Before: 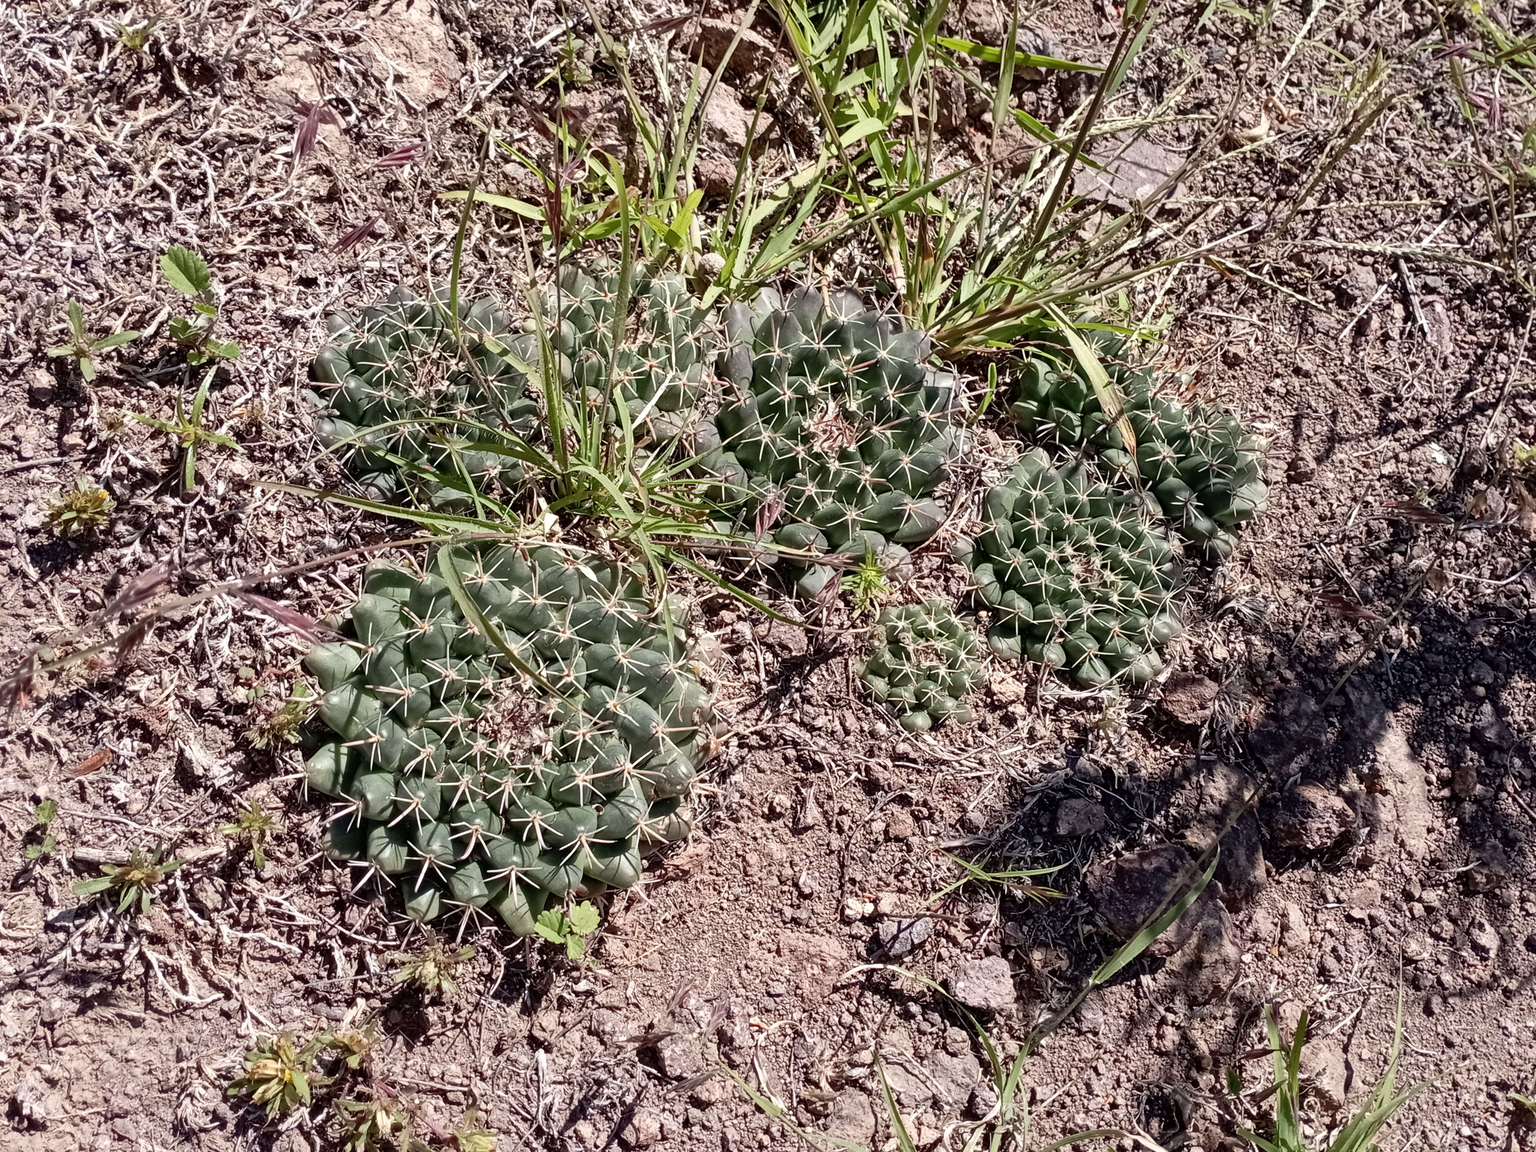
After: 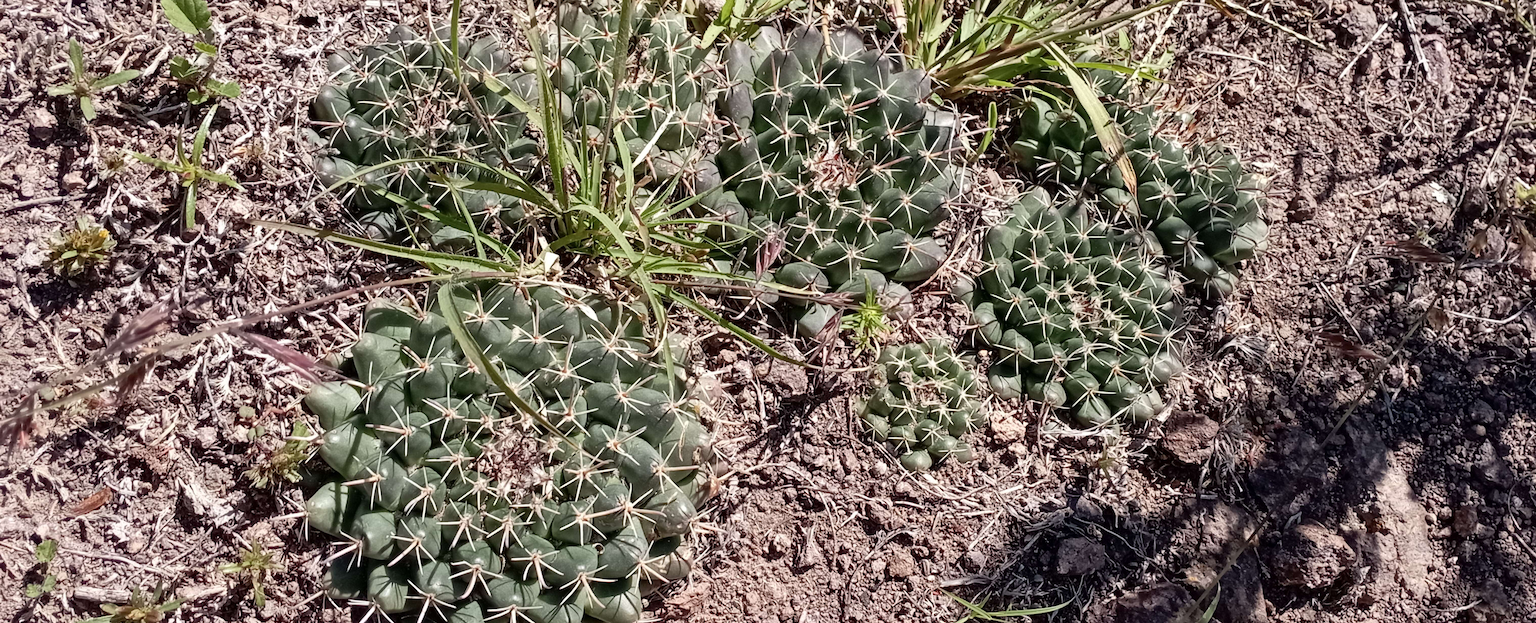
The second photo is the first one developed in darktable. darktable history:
crop and rotate: top 22.687%, bottom 23.182%
